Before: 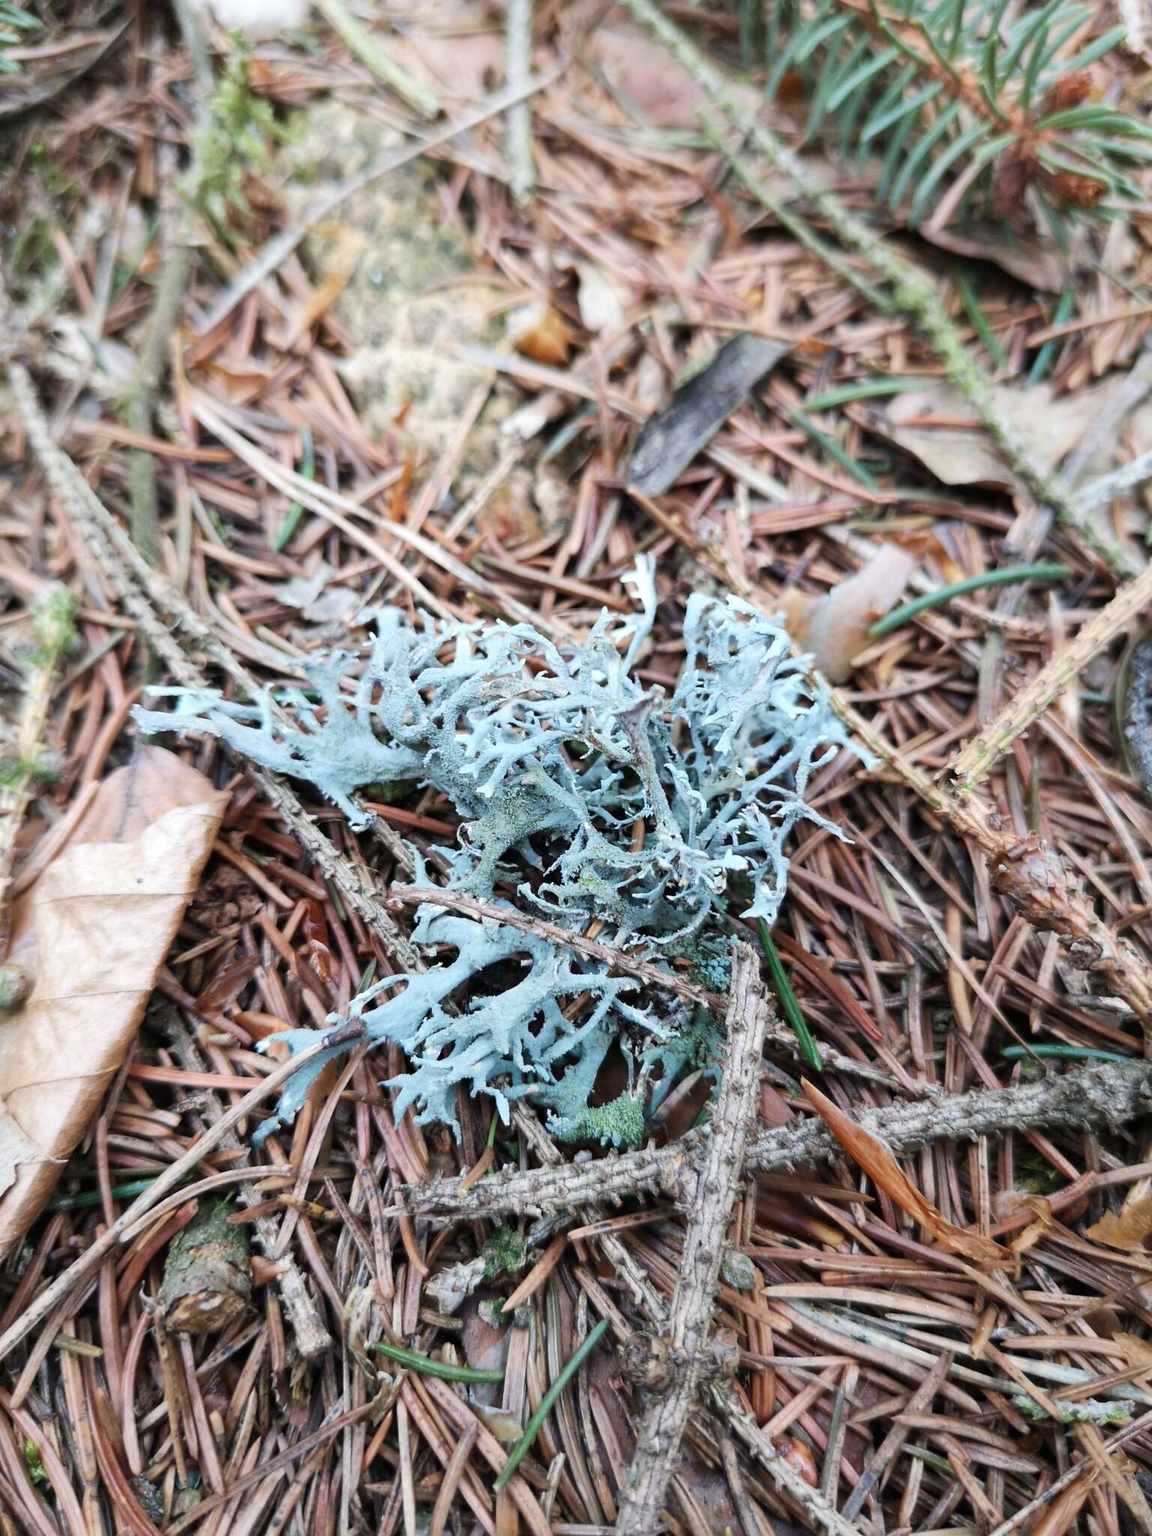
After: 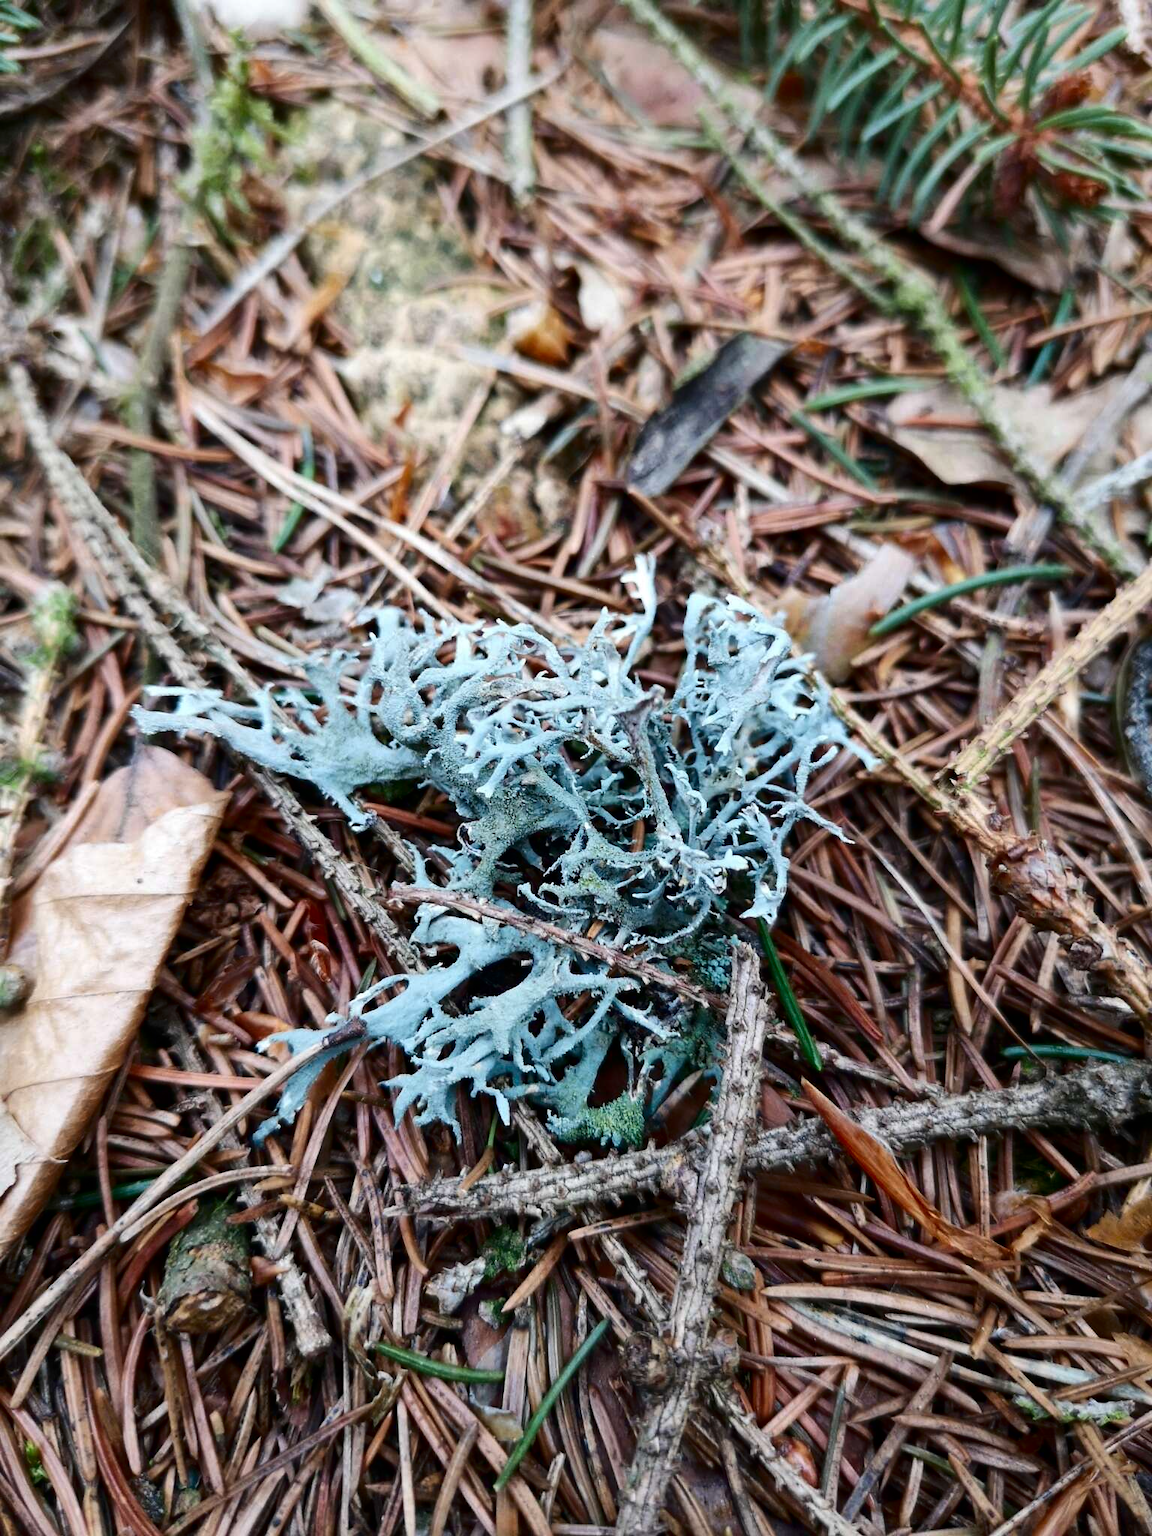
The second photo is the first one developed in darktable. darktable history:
contrast brightness saturation: contrast 0.129, brightness -0.223, saturation 0.139
